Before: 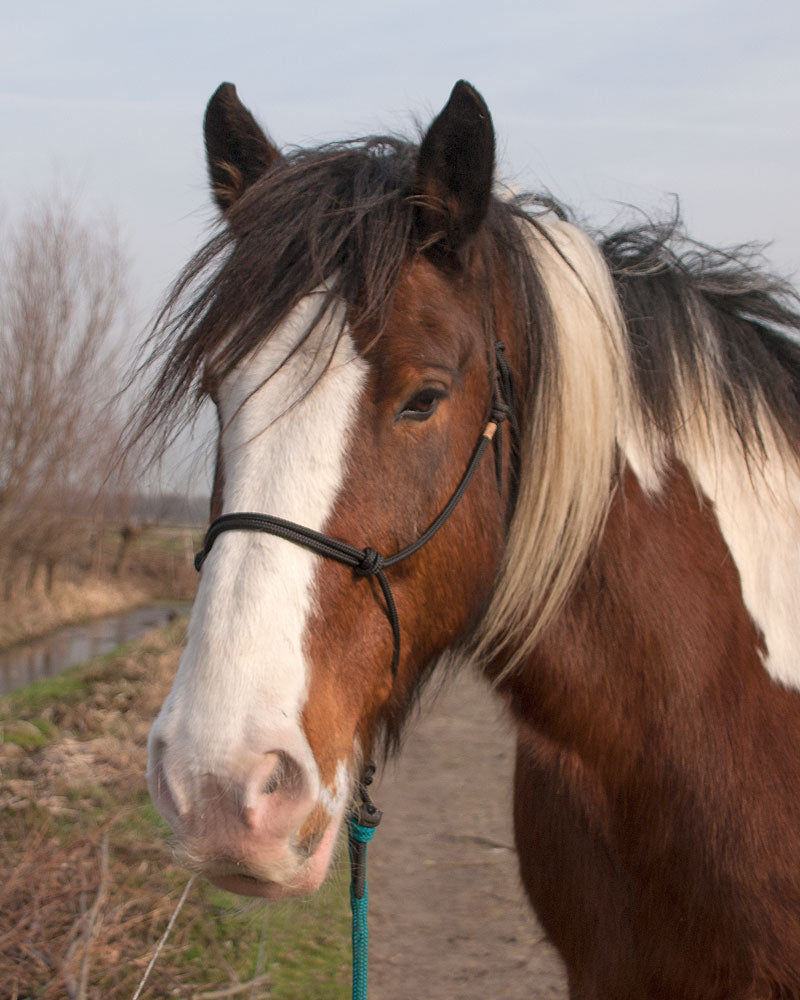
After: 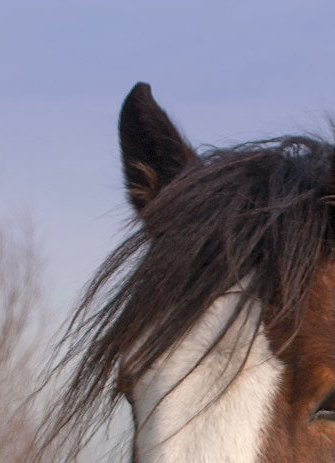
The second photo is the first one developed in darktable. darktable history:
crop and rotate: left 10.817%, top 0.062%, right 47.194%, bottom 53.626%
graduated density: hue 238.83°, saturation 50%
